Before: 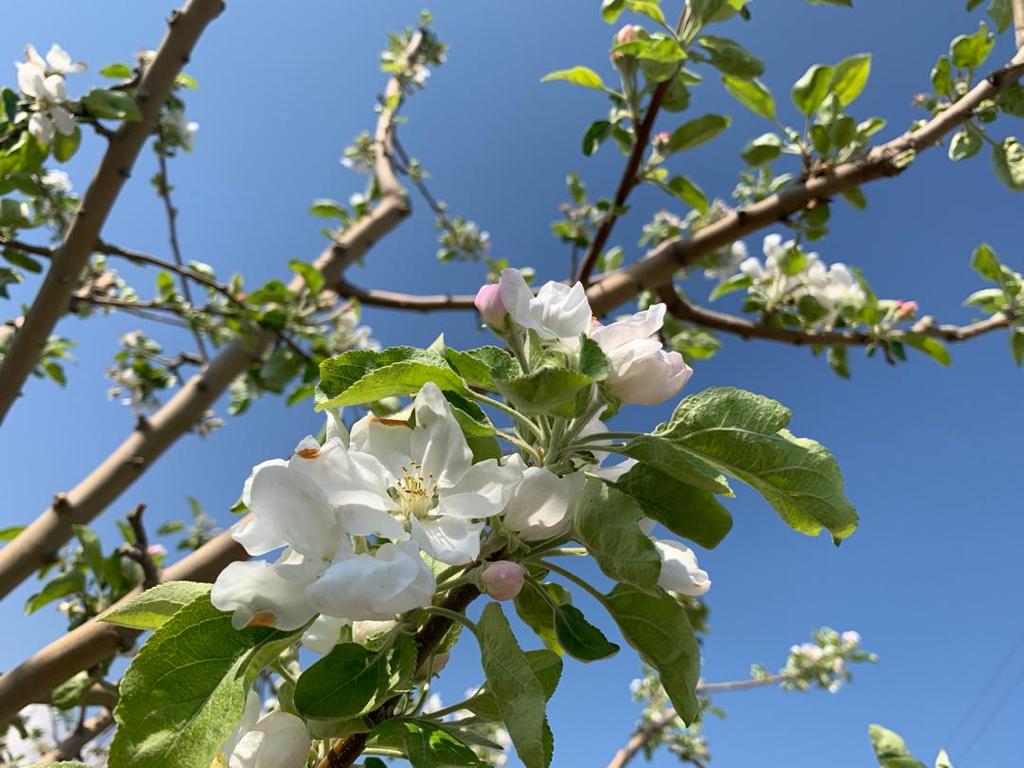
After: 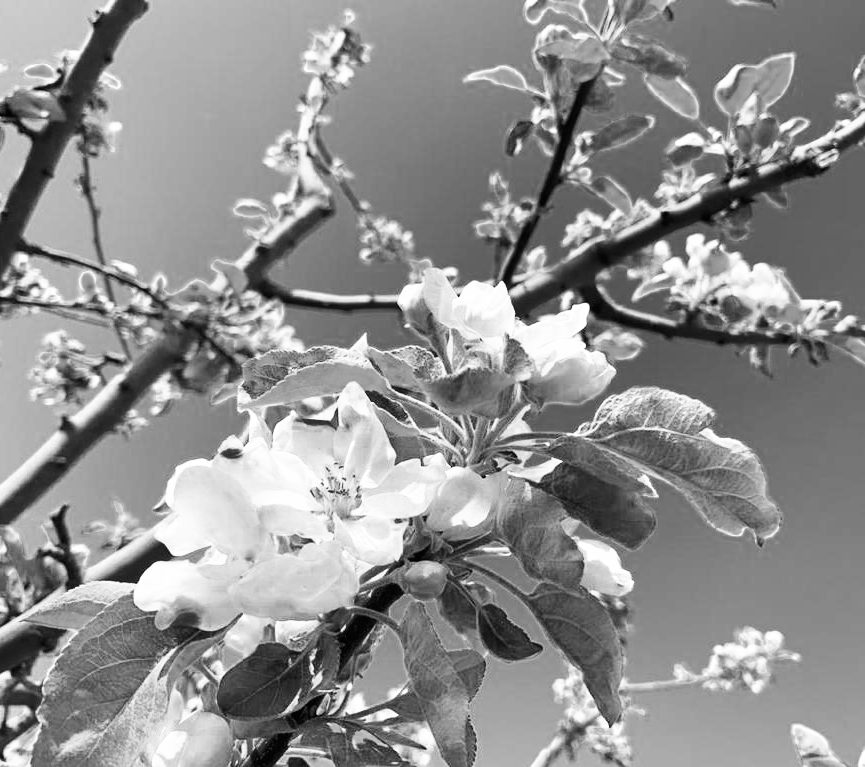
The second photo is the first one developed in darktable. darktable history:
base curve: curves: ch0 [(0, 0) (0.007, 0.004) (0.027, 0.03) (0.046, 0.07) (0.207, 0.54) (0.442, 0.872) (0.673, 0.972) (1, 1)], preserve colors none
color zones: curves: ch0 [(0.002, 0.429) (0.121, 0.212) (0.198, 0.113) (0.276, 0.344) (0.331, 0.541) (0.41, 0.56) (0.482, 0.289) (0.619, 0.227) (0.721, 0.18) (0.821, 0.435) (0.928, 0.555) (1, 0.587)]; ch1 [(0, 0) (0.143, 0) (0.286, 0) (0.429, 0) (0.571, 0) (0.714, 0) (0.857, 0)]
crop: left 7.616%, right 7.83%
